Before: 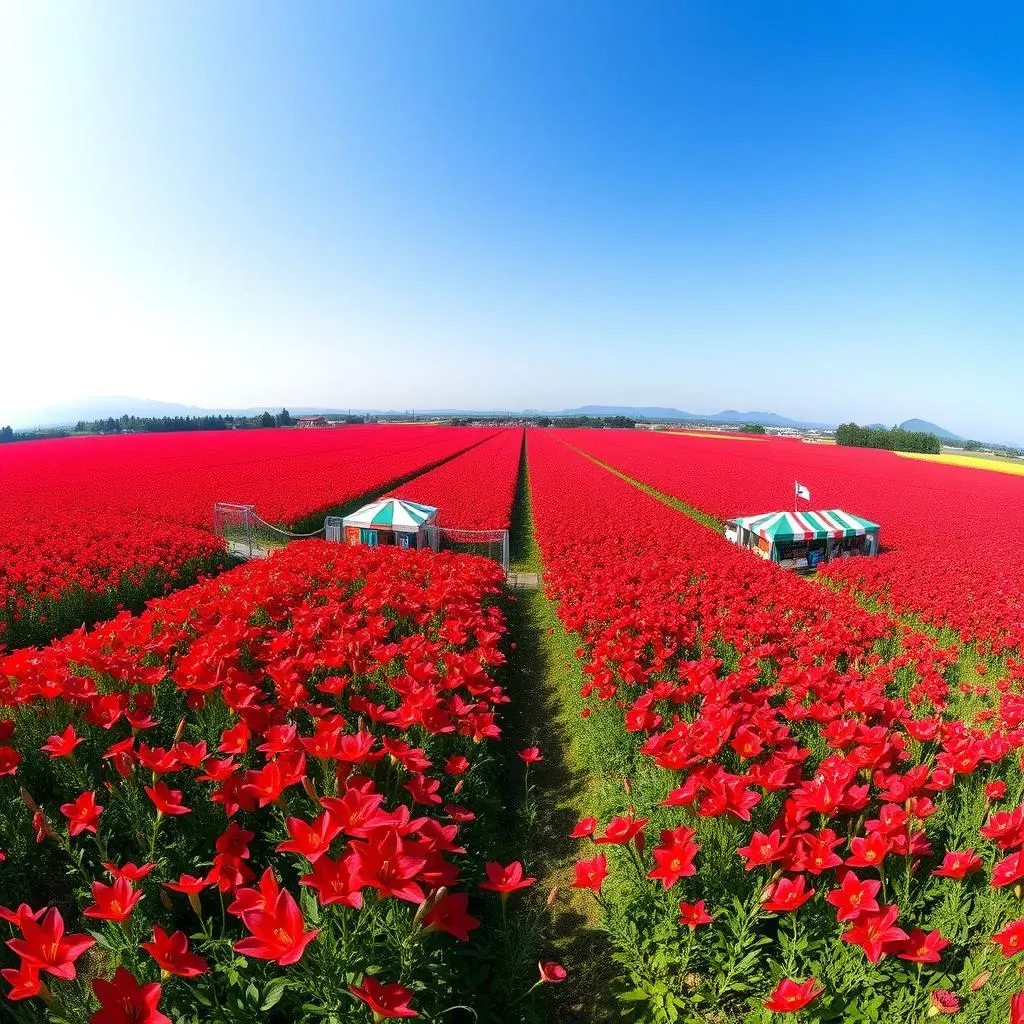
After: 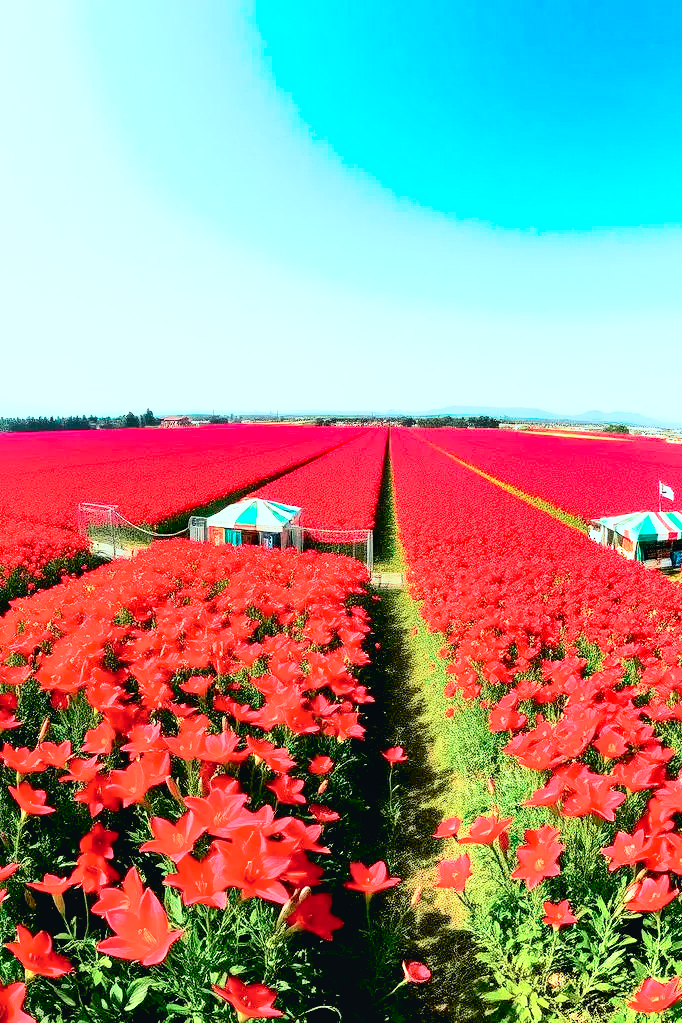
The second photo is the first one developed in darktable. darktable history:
tone curve: curves: ch0 [(0, 0.026) (0.104, 0.1) (0.233, 0.262) (0.398, 0.507) (0.498, 0.621) (0.65, 0.757) (0.835, 0.883) (1, 0.961)]; ch1 [(0, 0) (0.346, 0.307) (0.408, 0.369) (0.453, 0.457) (0.482, 0.476) (0.502, 0.498) (0.521, 0.503) (0.553, 0.554) (0.638, 0.646) (0.693, 0.727) (1, 1)]; ch2 [(0, 0) (0.366, 0.337) (0.434, 0.46) (0.485, 0.494) (0.5, 0.494) (0.511, 0.508) (0.537, 0.55) (0.579, 0.599) (0.663, 0.67) (1, 1)], color space Lab, independent channels, preserve colors none
base curve: curves: ch0 [(0.017, 0) (0.425, 0.441) (0.844, 0.933) (1, 1)], preserve colors none
crop and rotate: left 13.342%, right 19.991%
color correction: highlights a* -10.69, highlights b* -19.19
exposure: black level correction 0, exposure 1.1 EV, compensate exposure bias true, compensate highlight preservation false
white balance: red 1.138, green 0.996, blue 0.812
shadows and highlights: low approximation 0.01, soften with gaussian
